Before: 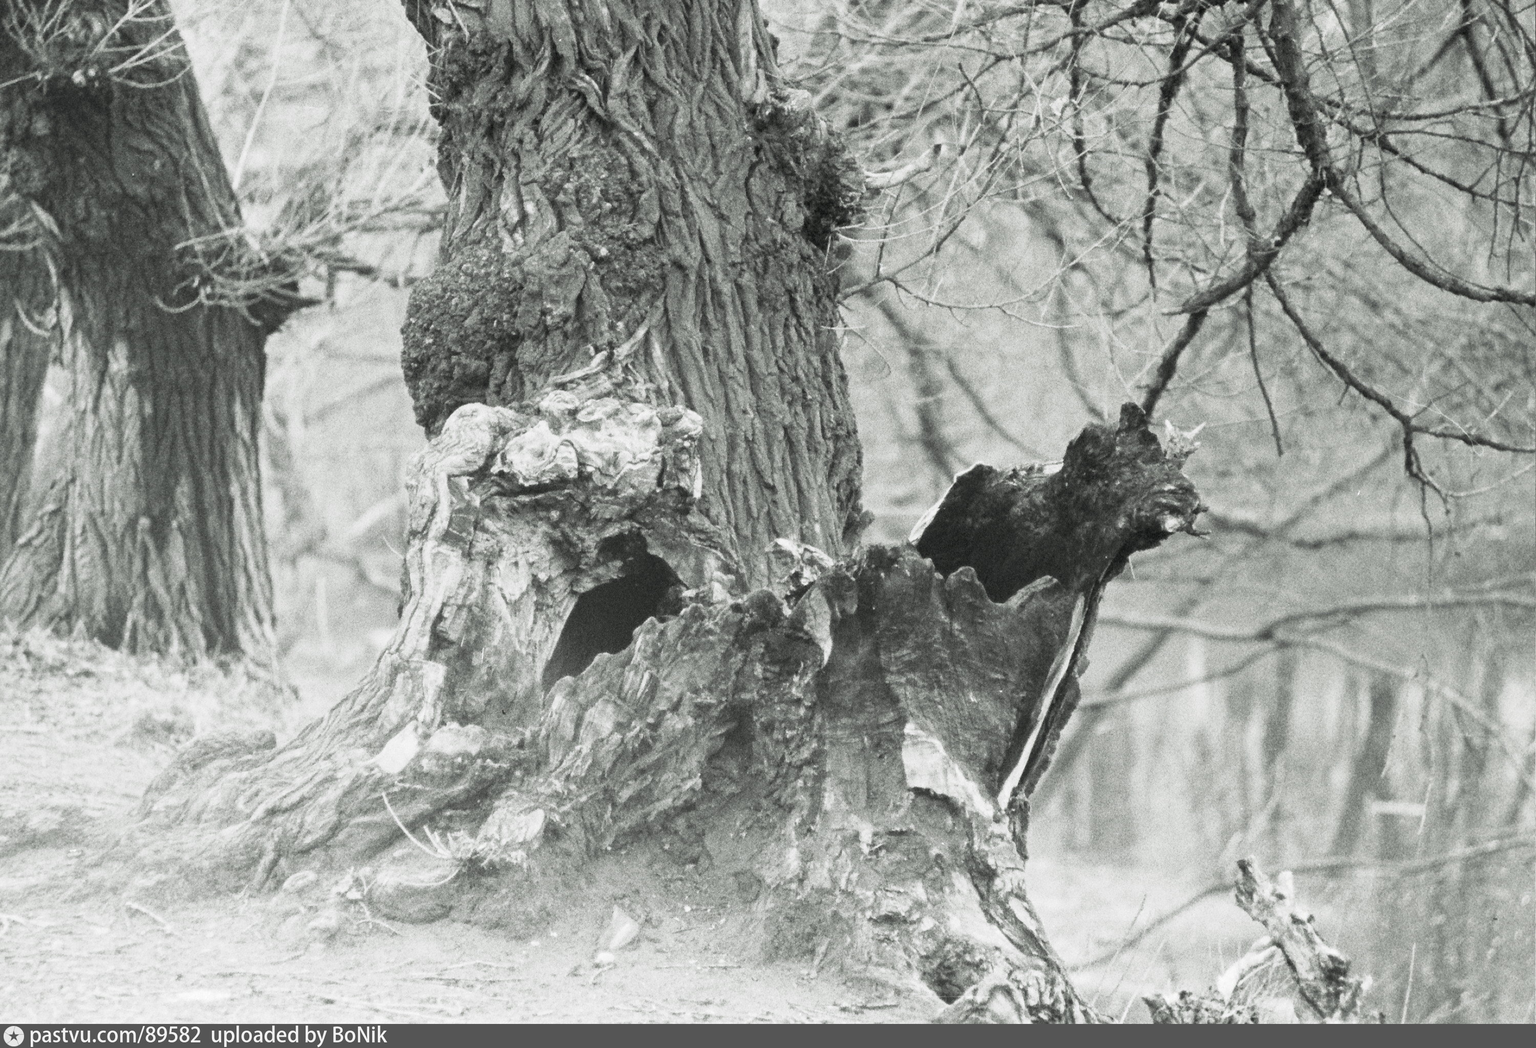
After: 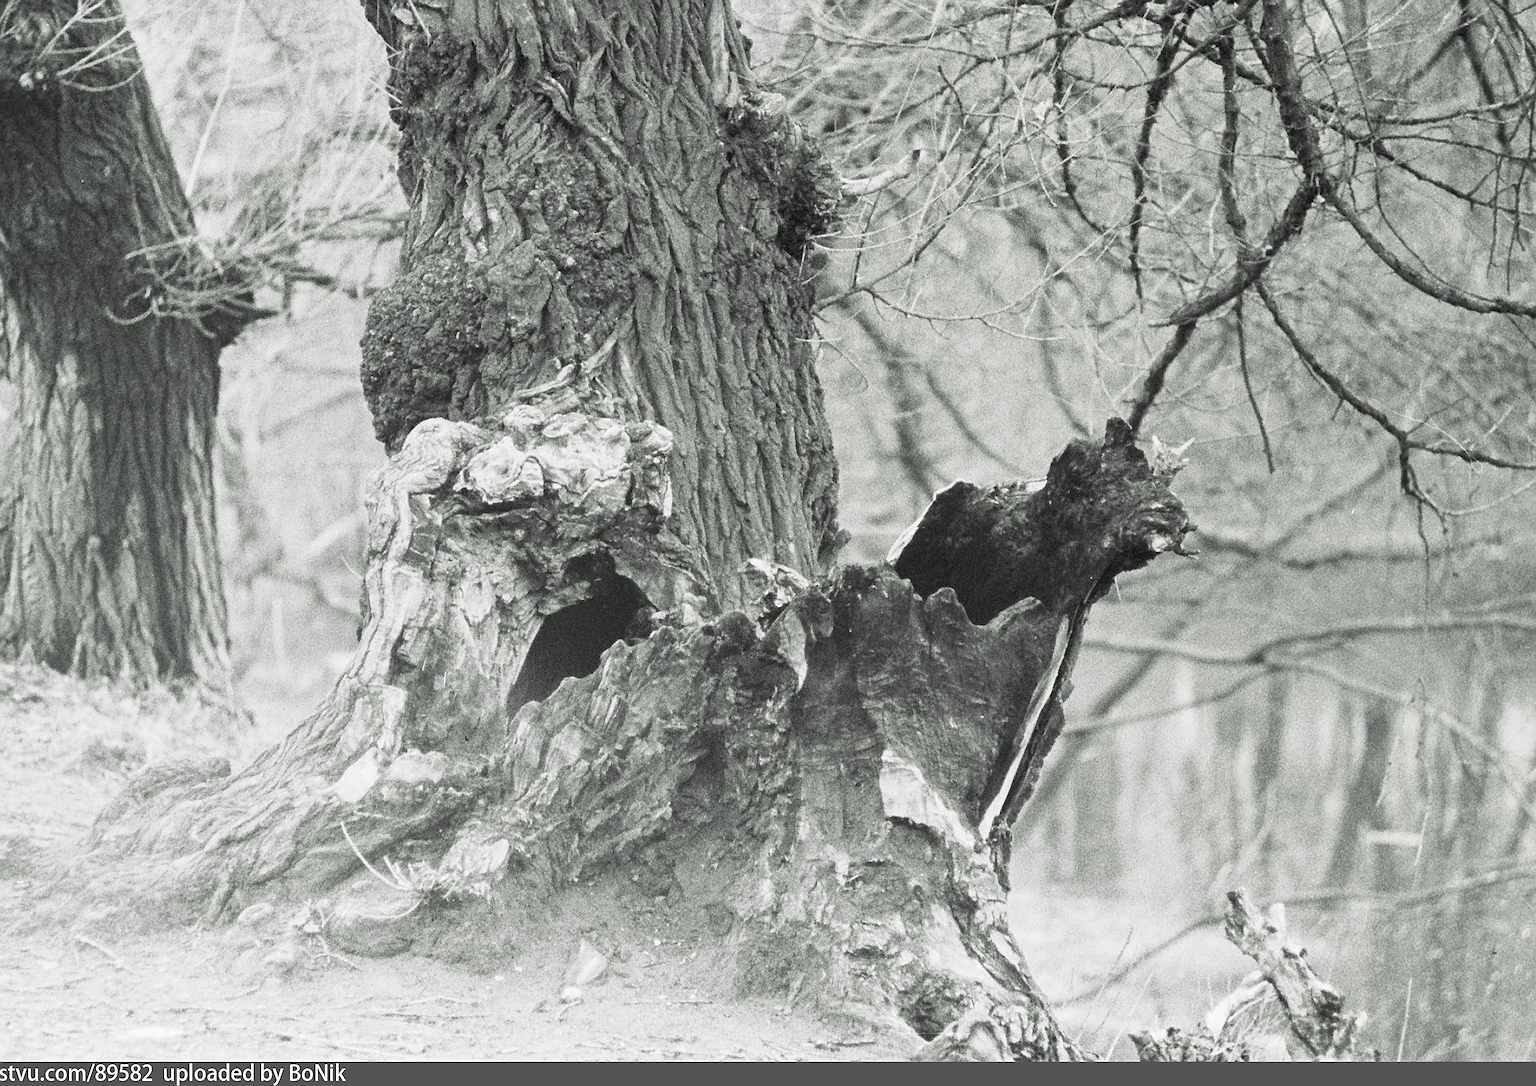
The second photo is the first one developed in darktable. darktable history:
color calibration: gray › normalize channels true, illuminant same as pipeline (D50), adaptation XYZ, x 0.346, y 0.358, temperature 5016.51 K, gamut compression 0.006
sharpen: on, module defaults
contrast brightness saturation: contrast 0.051
crop and rotate: left 3.529%
